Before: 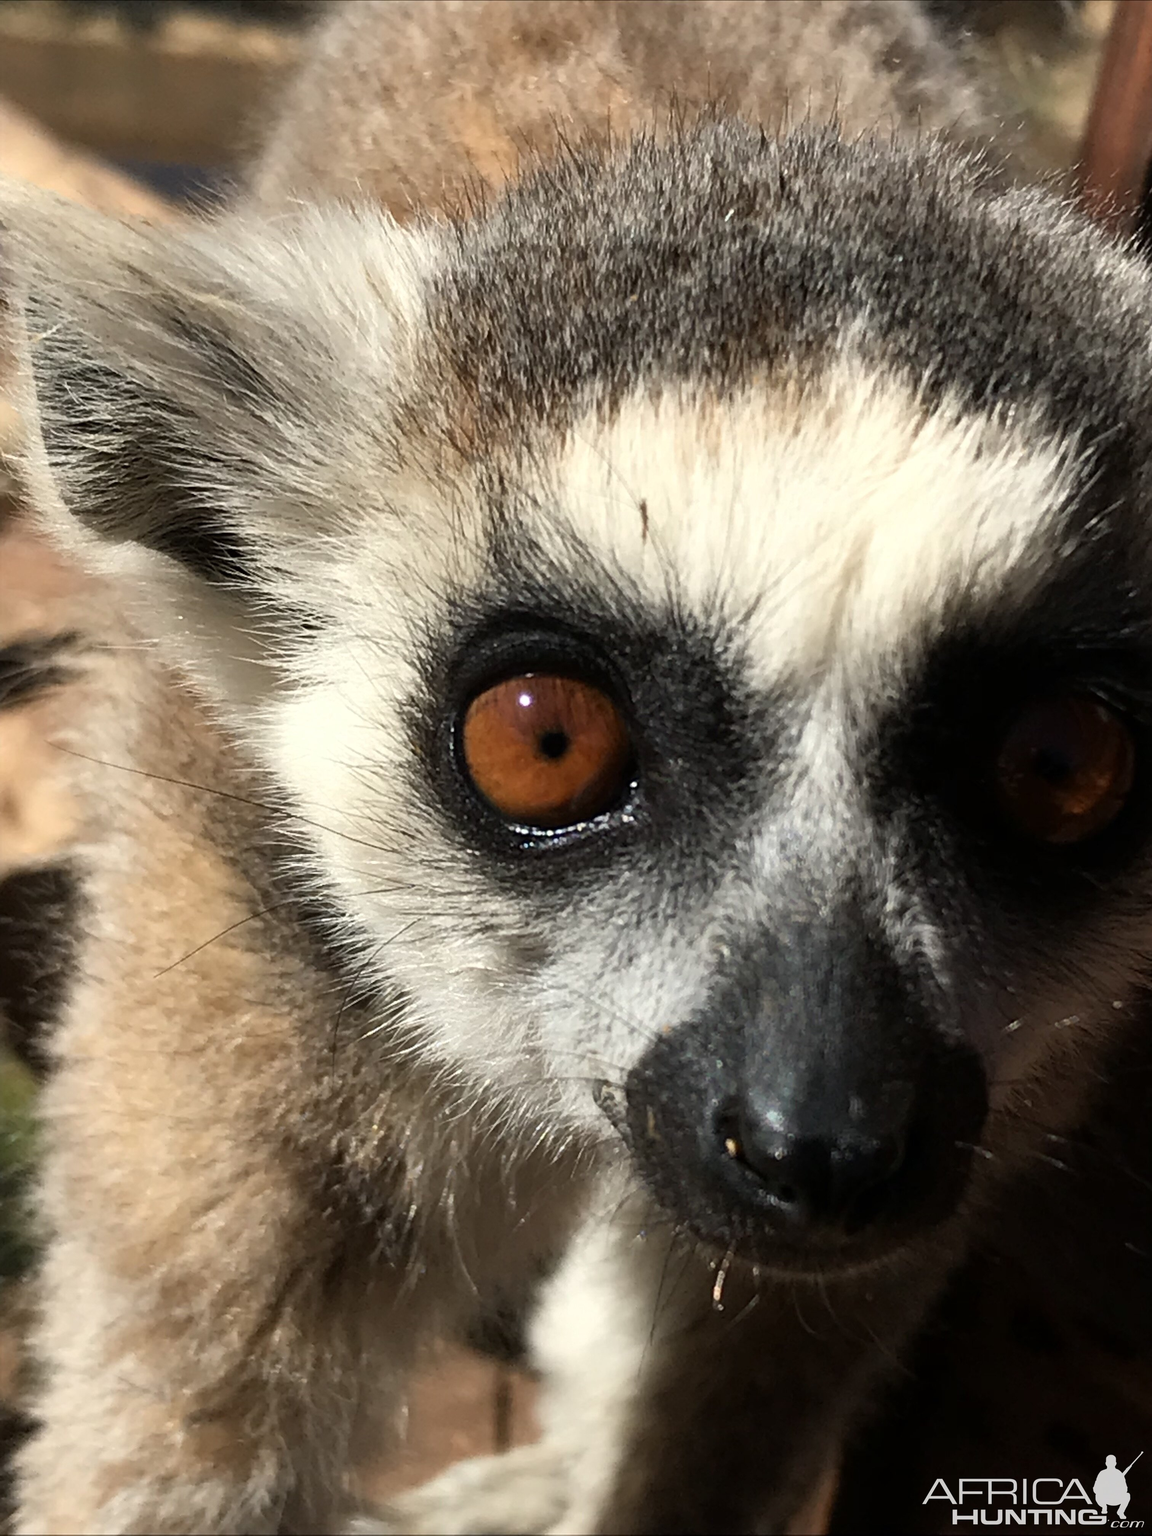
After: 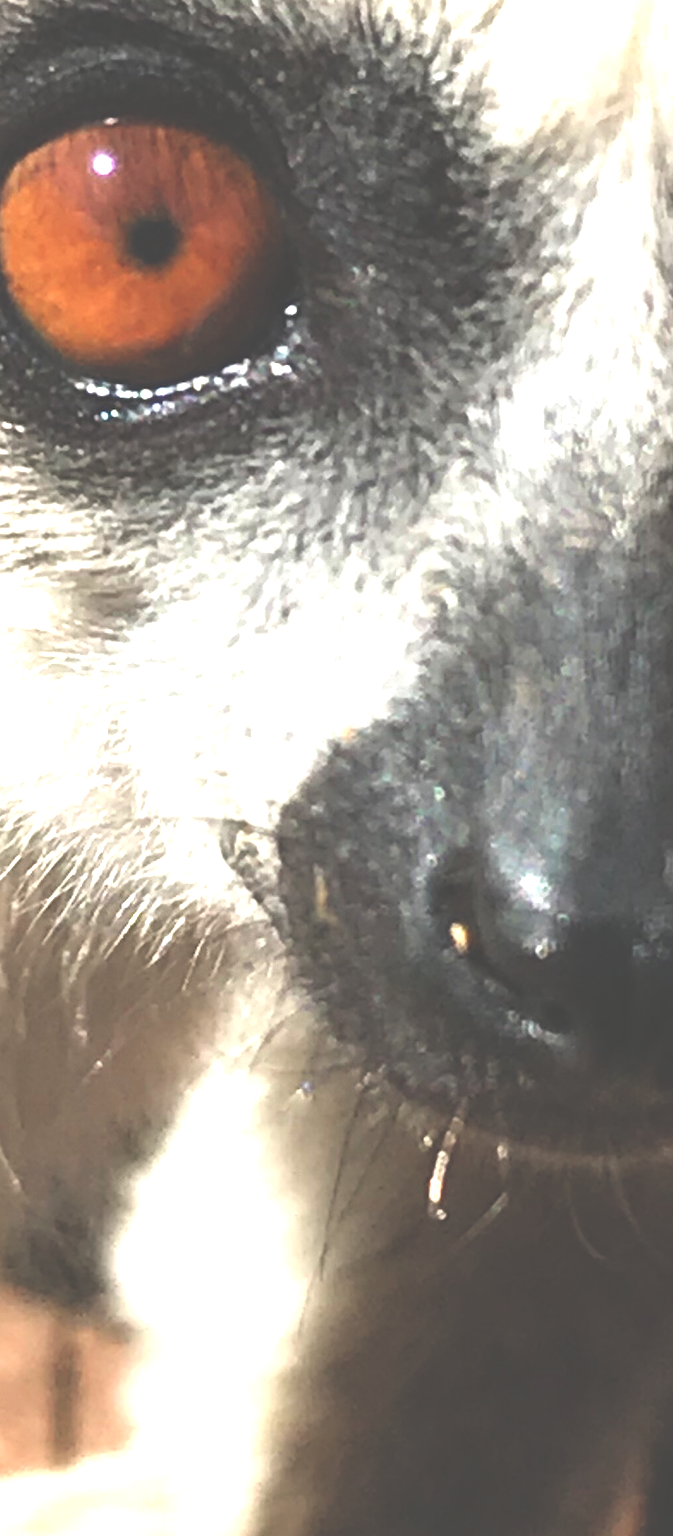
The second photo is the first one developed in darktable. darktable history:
crop: left 40.443%, top 39.425%, right 25.74%, bottom 2.755%
tone equalizer: on, module defaults
exposure: black level correction -0.024, exposure 1.393 EV, compensate highlight preservation false
